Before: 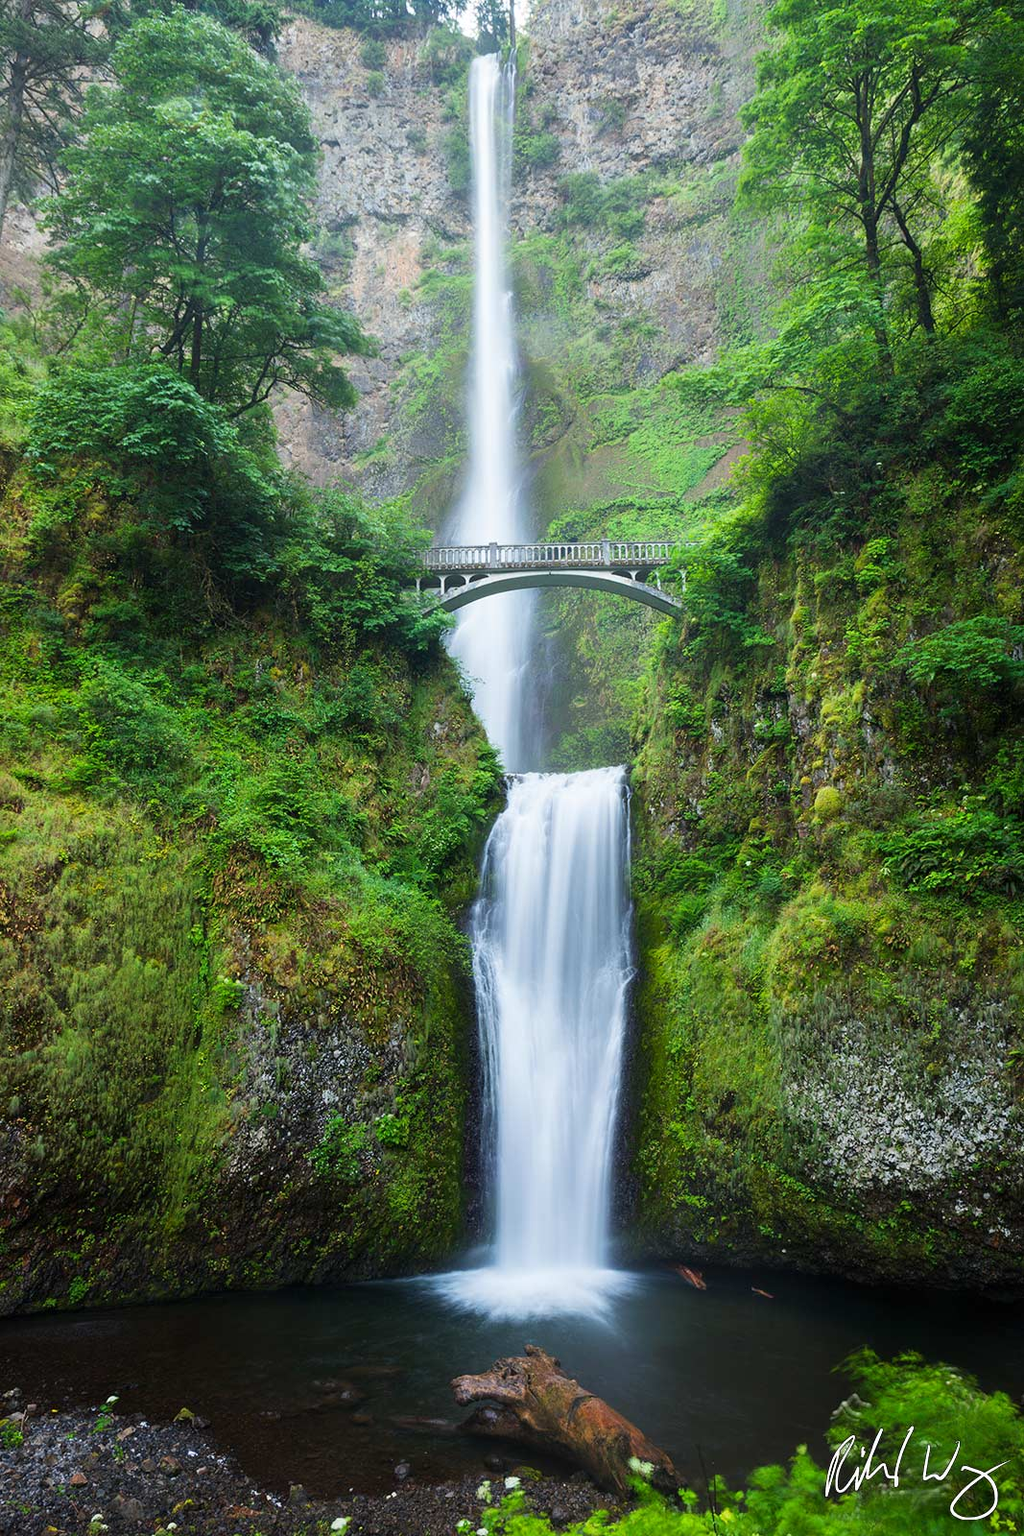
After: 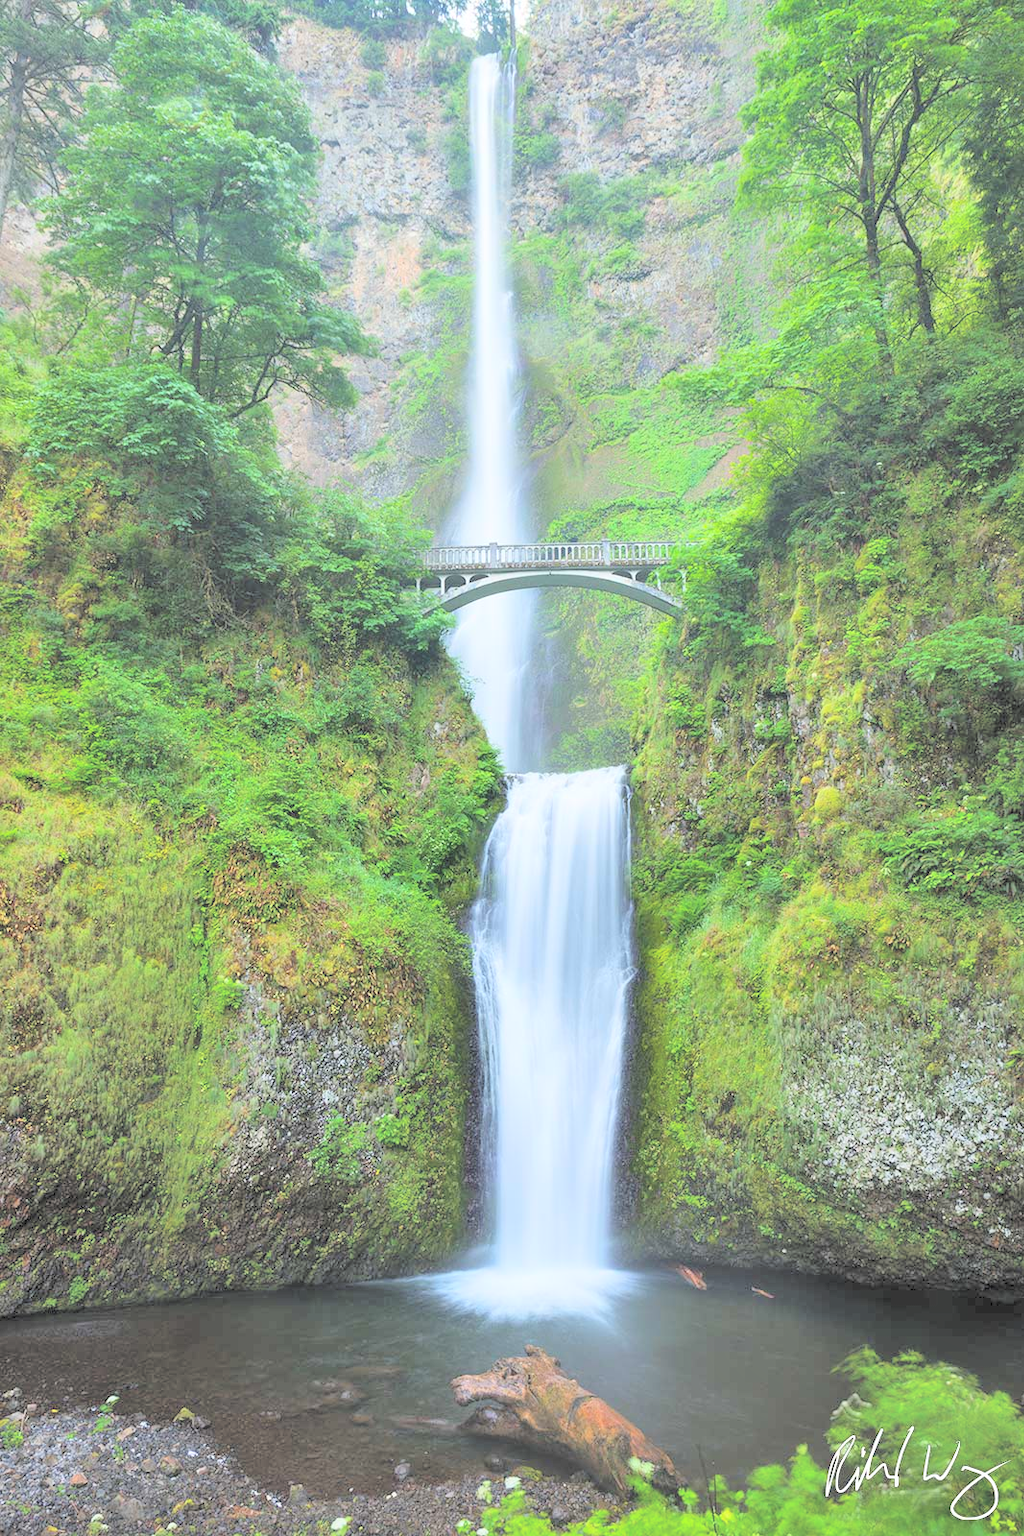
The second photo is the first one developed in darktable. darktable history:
contrast brightness saturation: brightness 1
shadows and highlights: shadows 60, soften with gaussian
